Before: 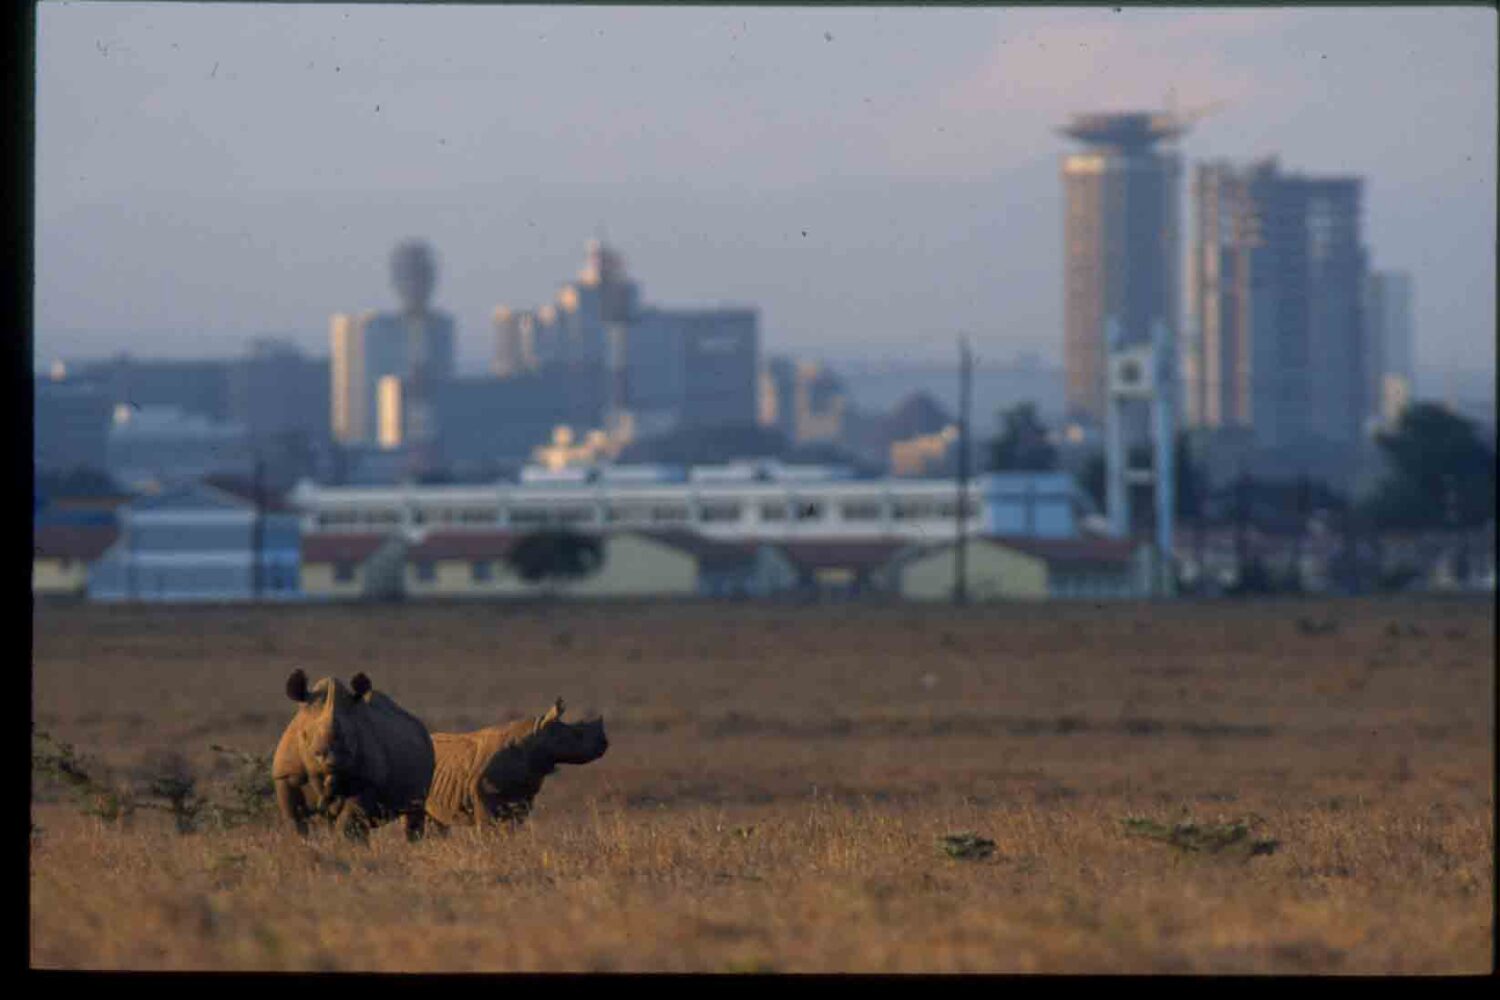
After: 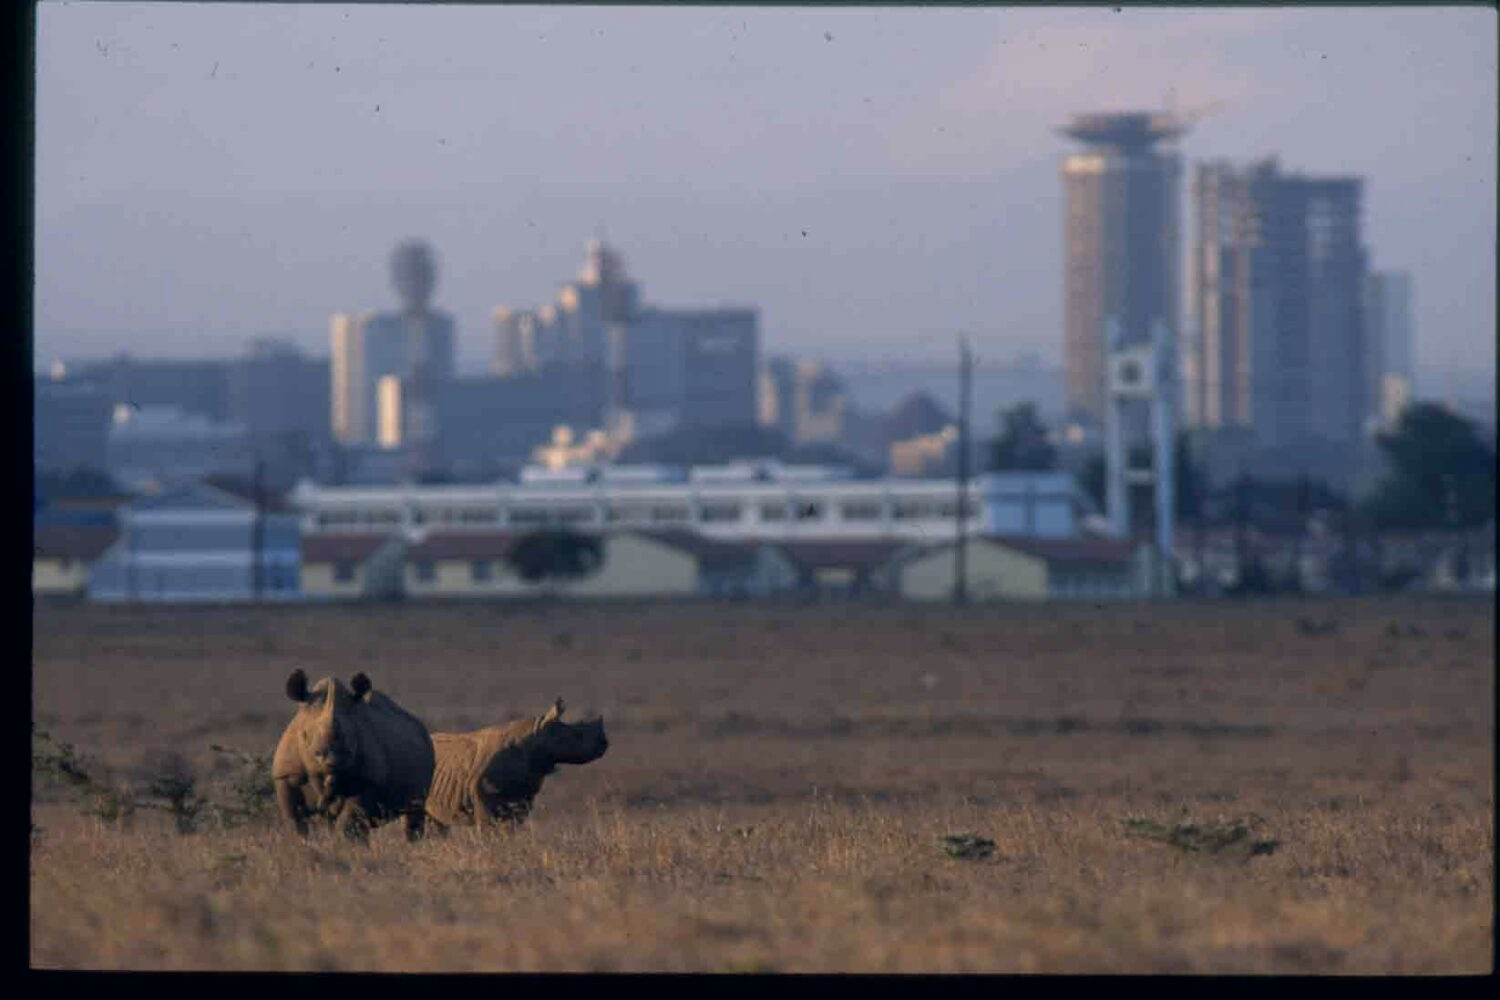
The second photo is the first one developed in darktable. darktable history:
color calibration: illuminant as shot in camera, x 0.358, y 0.373, temperature 4628.91 K
color correction: highlights a* 2.75, highlights b* 5, shadows a* -2.04, shadows b* -4.84, saturation 0.8
